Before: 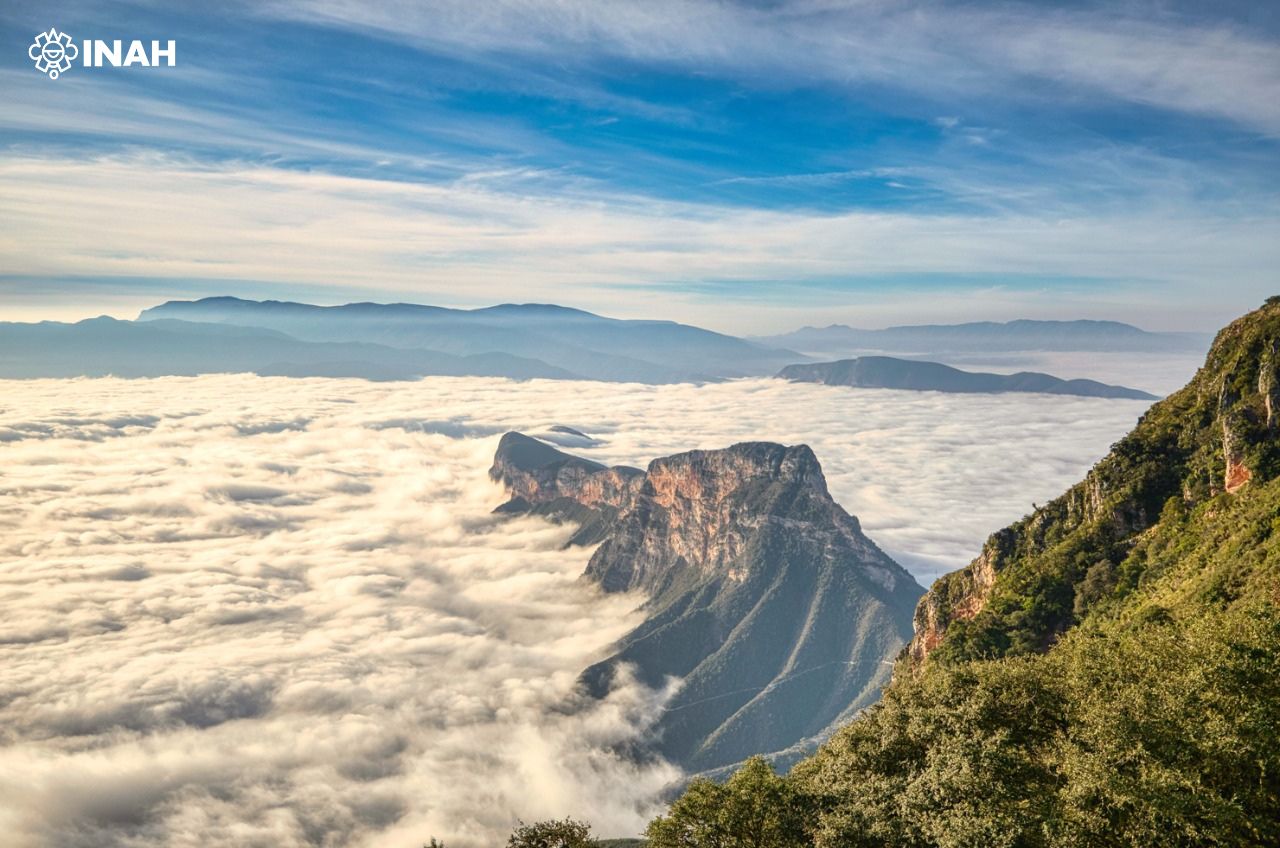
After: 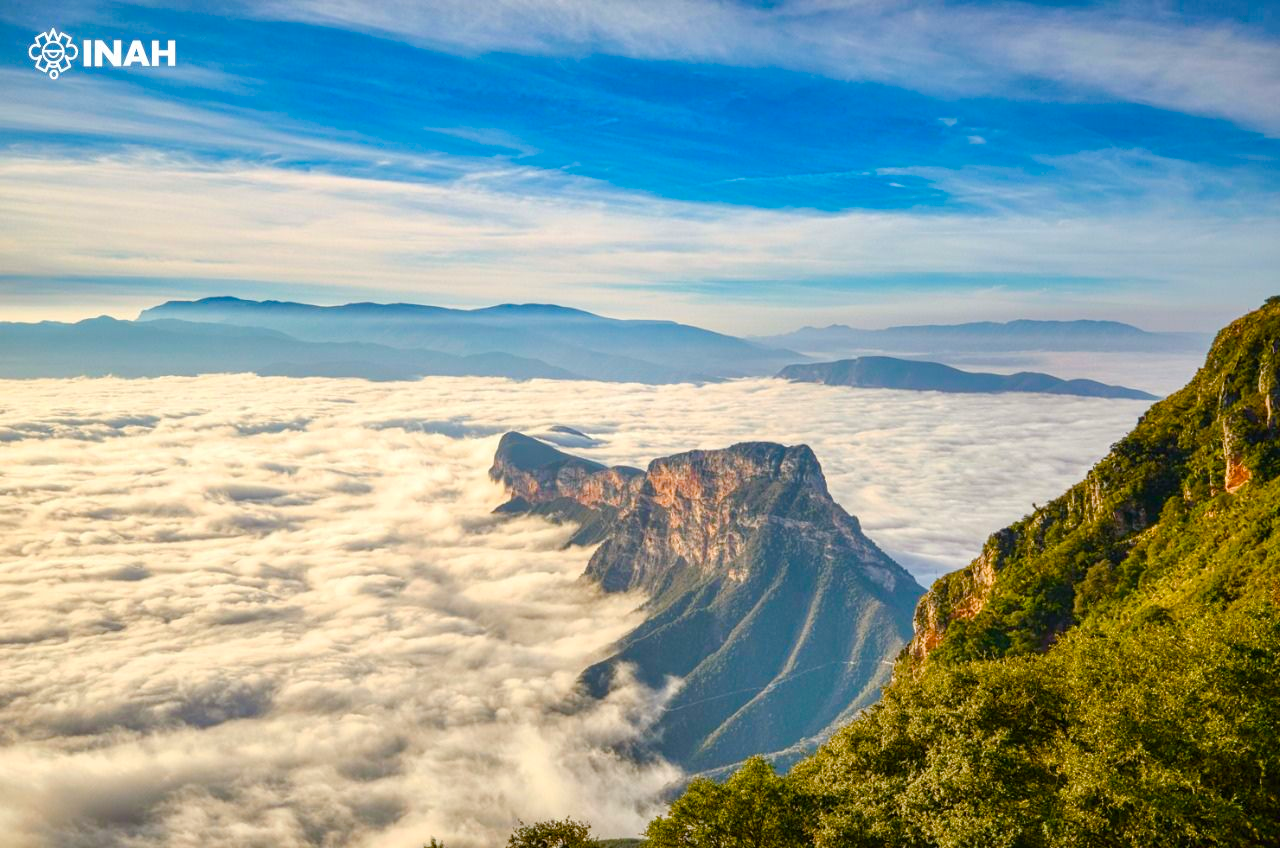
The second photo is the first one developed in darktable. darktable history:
color balance rgb: linear chroma grading › shadows 16.189%, perceptual saturation grading › global saturation 38.999%, perceptual saturation grading › highlights -24.783%, perceptual saturation grading › mid-tones 34.445%, perceptual saturation grading › shadows 35.552%, global vibrance 20%
